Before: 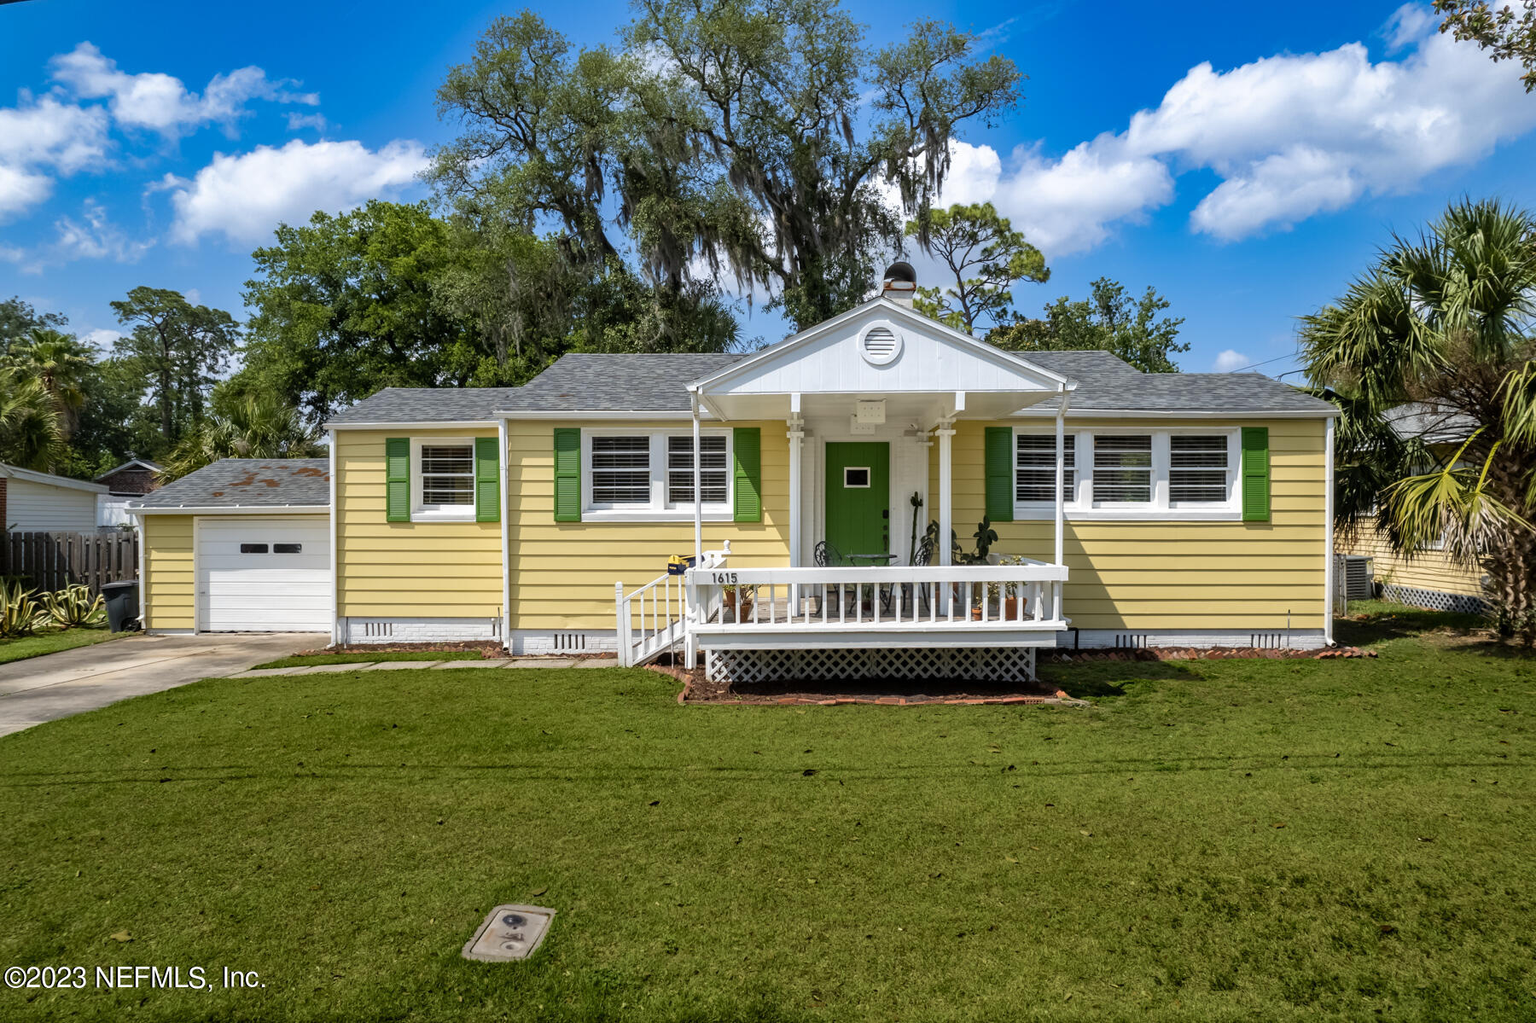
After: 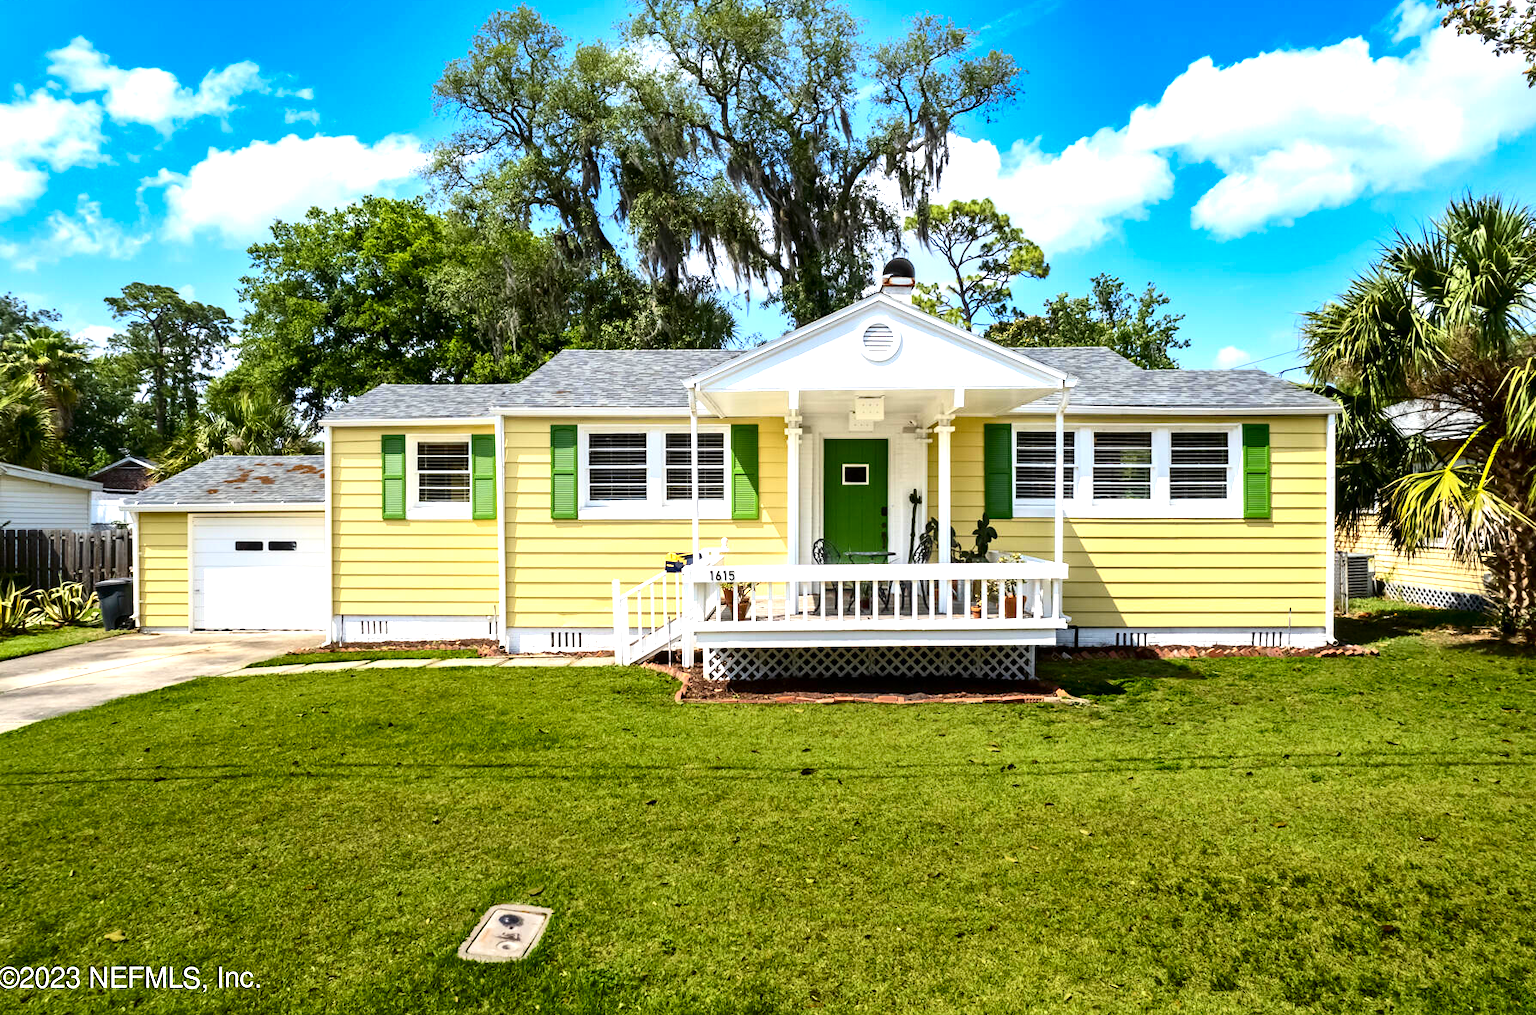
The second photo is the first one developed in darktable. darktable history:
contrast brightness saturation: contrast 0.192, brightness -0.102, saturation 0.208
crop: left 0.473%, top 0.641%, right 0.129%, bottom 0.628%
exposure: exposure 1.136 EV, compensate exposure bias true, compensate highlight preservation false
